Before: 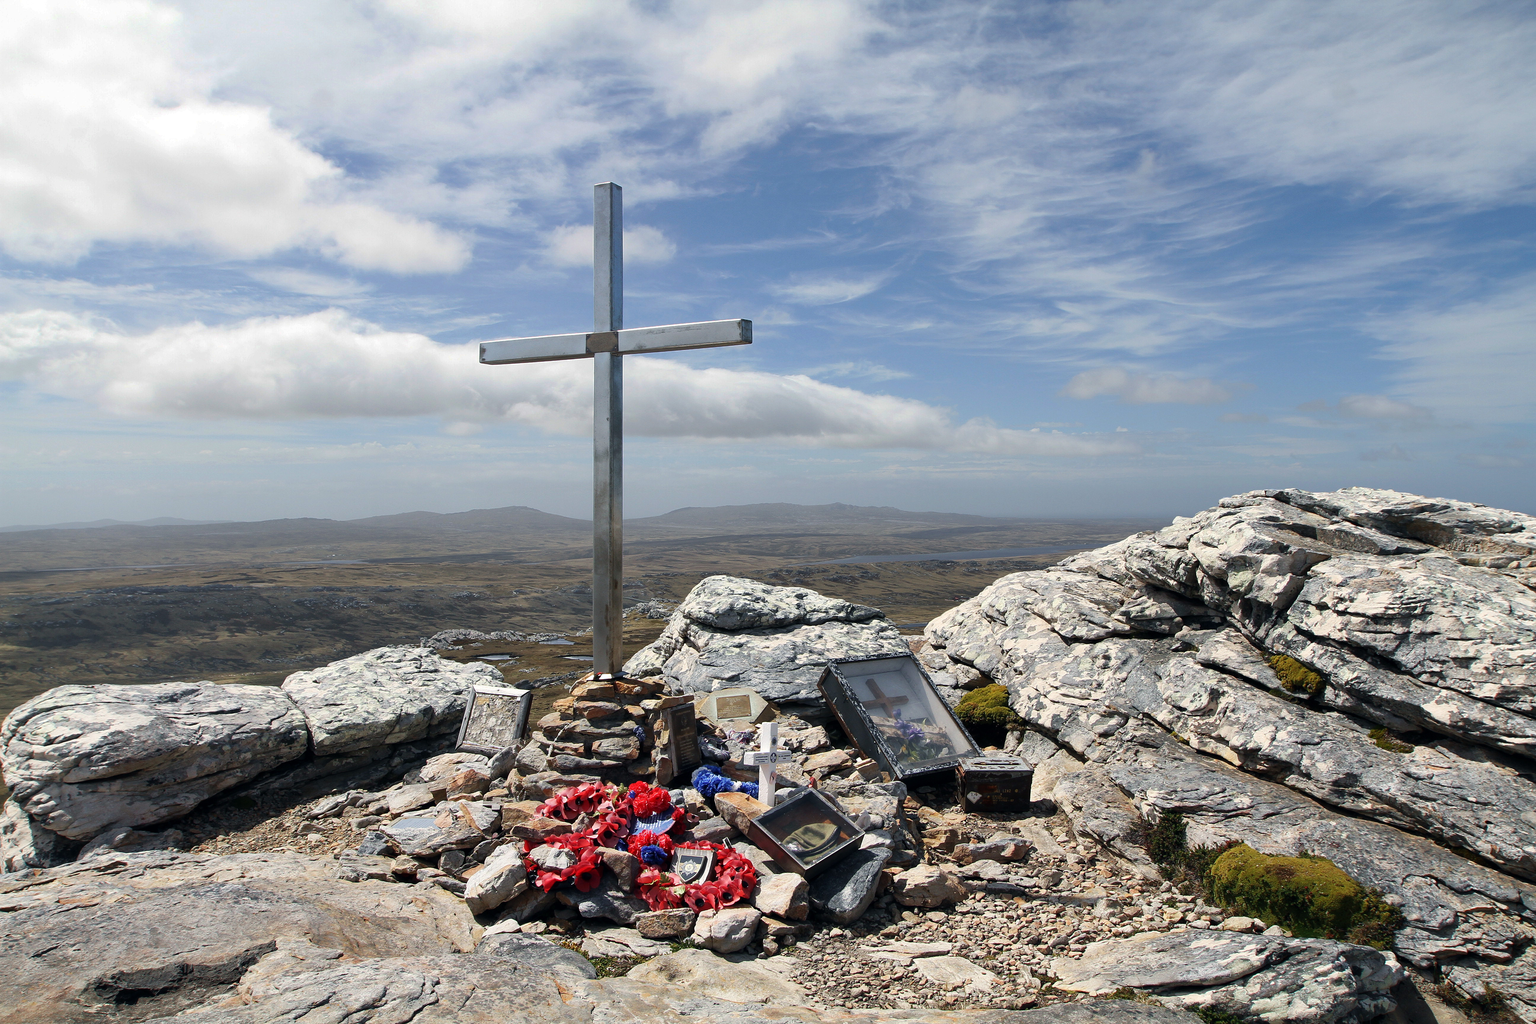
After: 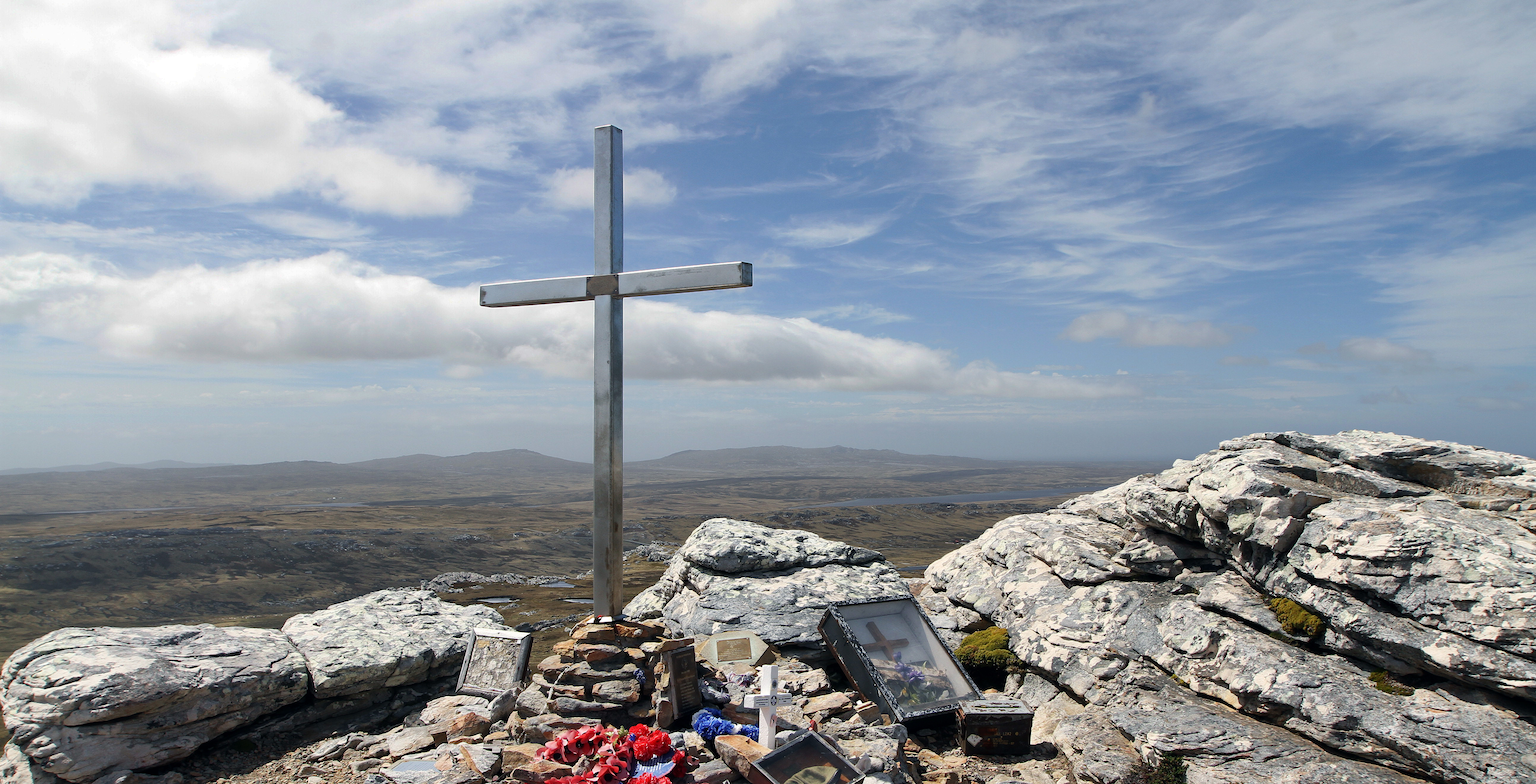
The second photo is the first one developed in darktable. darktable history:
crop: top 5.623%, bottom 17.799%
